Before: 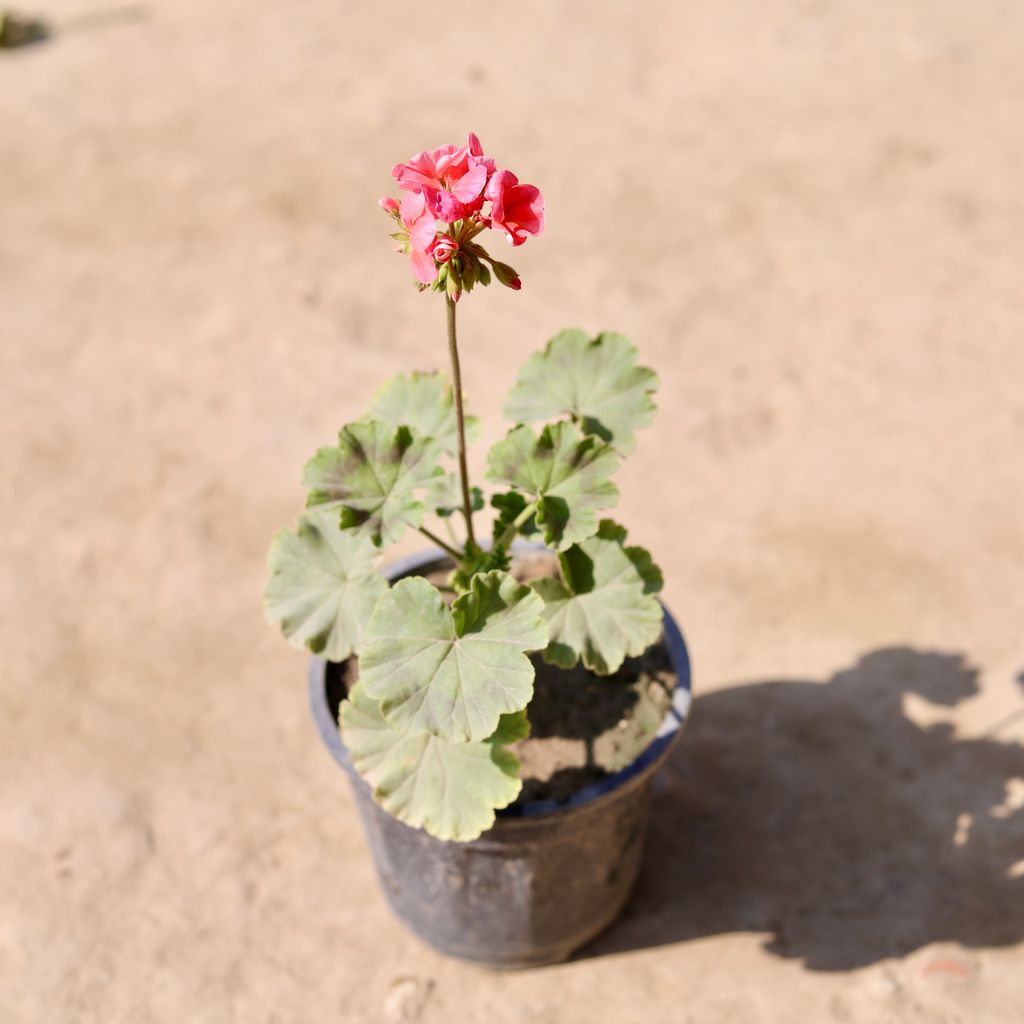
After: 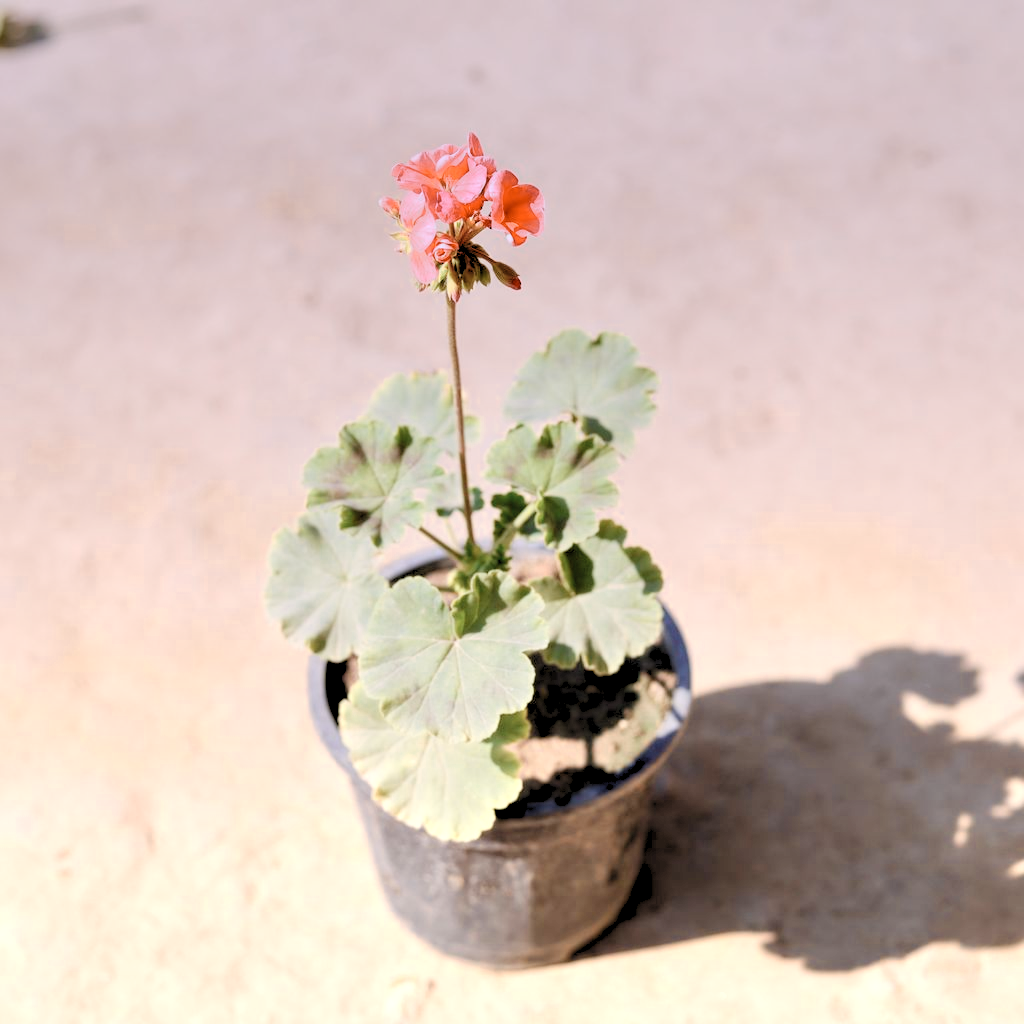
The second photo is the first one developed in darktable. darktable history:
levels: levels [0.093, 0.434, 0.988]
color zones: curves: ch0 [(0.018, 0.548) (0.197, 0.654) (0.425, 0.447) (0.605, 0.658) (0.732, 0.579)]; ch1 [(0.105, 0.531) (0.224, 0.531) (0.386, 0.39) (0.618, 0.456) (0.732, 0.456) (0.956, 0.421)]; ch2 [(0.039, 0.583) (0.215, 0.465) (0.399, 0.544) (0.465, 0.548) (0.614, 0.447) (0.724, 0.43) (0.882, 0.623) (0.956, 0.632)]
graduated density: hue 238.83°, saturation 50%
contrast brightness saturation: contrast 0.11, saturation -0.17
